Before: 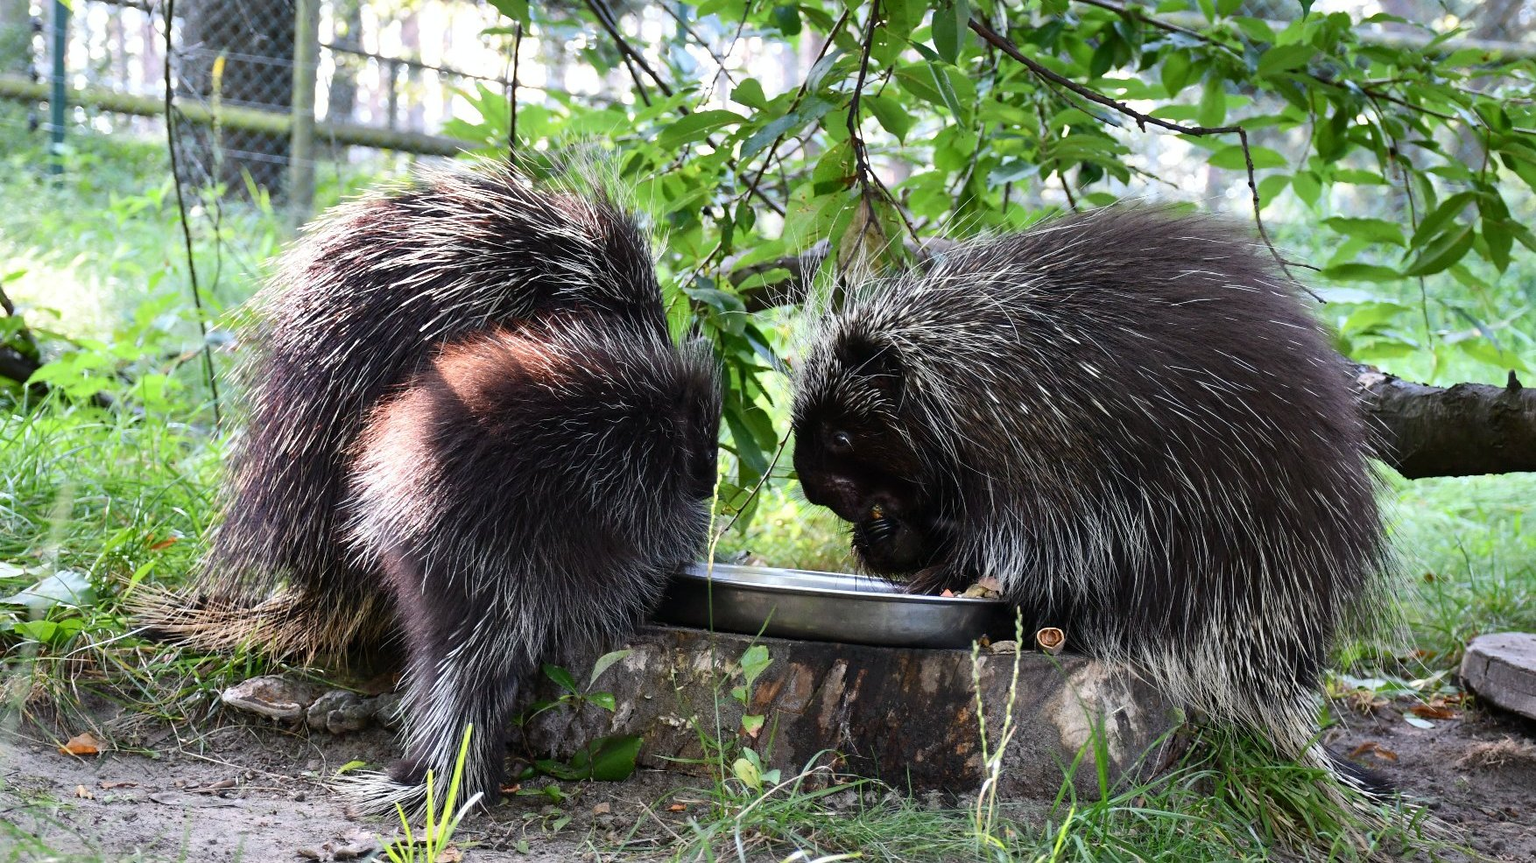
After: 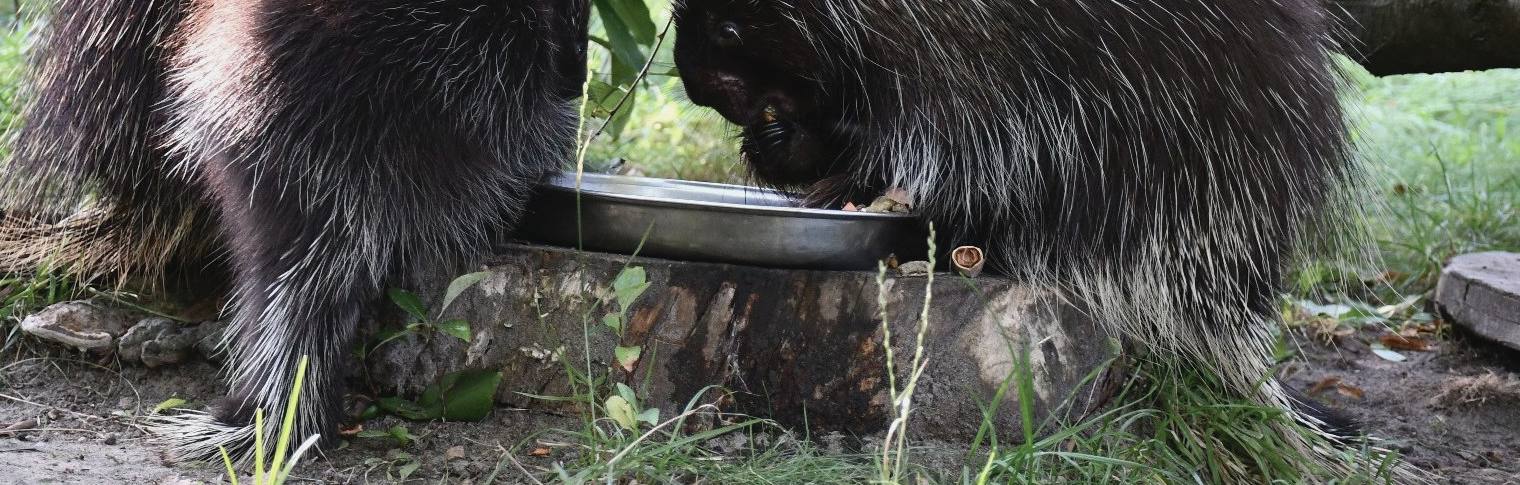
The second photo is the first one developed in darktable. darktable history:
shadows and highlights: shadows 4.84, soften with gaussian
crop and rotate: left 13.286%, top 47.89%, bottom 2.882%
contrast brightness saturation: contrast -0.078, brightness -0.035, saturation -0.113
color zones: curves: ch0 [(0, 0.5) (0.143, 0.5) (0.286, 0.5) (0.429, 0.504) (0.571, 0.5) (0.714, 0.509) (0.857, 0.5) (1, 0.5)]; ch1 [(0, 0.425) (0.143, 0.425) (0.286, 0.375) (0.429, 0.405) (0.571, 0.5) (0.714, 0.47) (0.857, 0.425) (1, 0.435)]; ch2 [(0, 0.5) (0.143, 0.5) (0.286, 0.5) (0.429, 0.517) (0.571, 0.5) (0.714, 0.51) (0.857, 0.5) (1, 0.5)]
